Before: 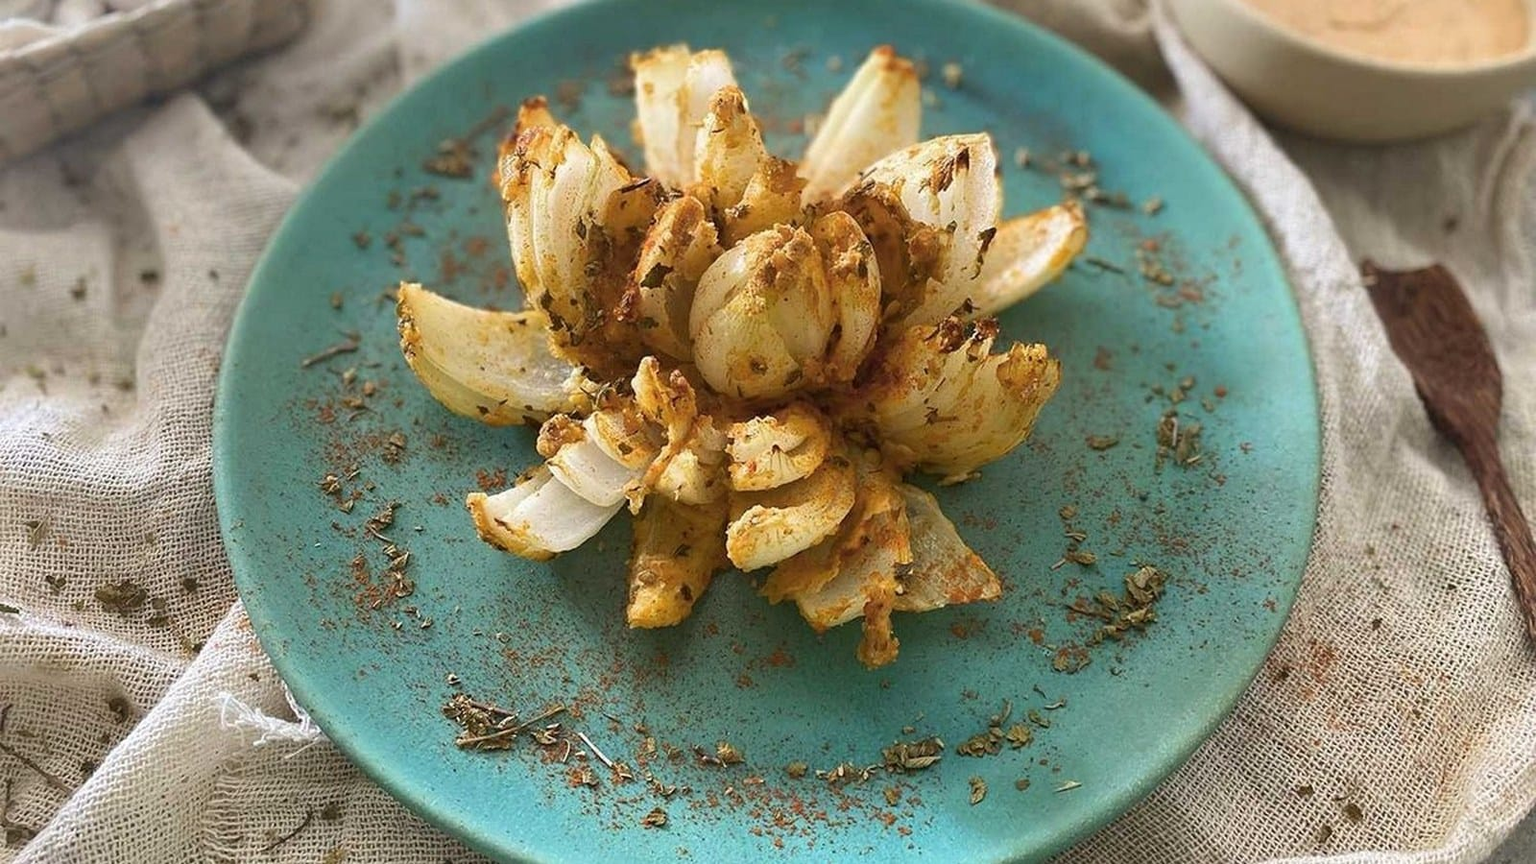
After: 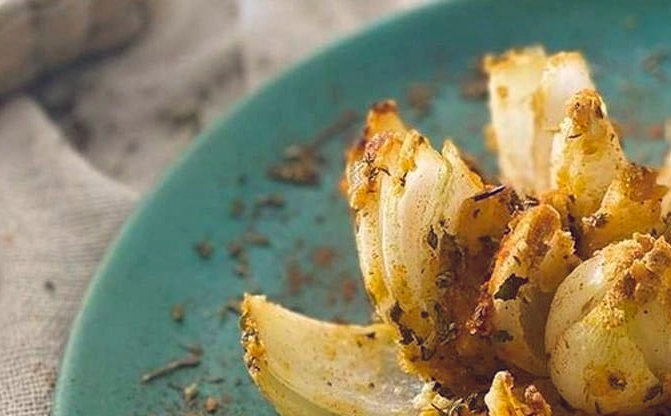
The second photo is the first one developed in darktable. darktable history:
crop and rotate: left 10.817%, top 0.062%, right 47.194%, bottom 53.626%
color balance rgb: shadows lift › hue 87.51°, highlights gain › chroma 0.68%, highlights gain › hue 55.1°, global offset › chroma 0.13%, global offset › hue 253.66°, linear chroma grading › global chroma 0.5%, perceptual saturation grading › global saturation 16.38%
